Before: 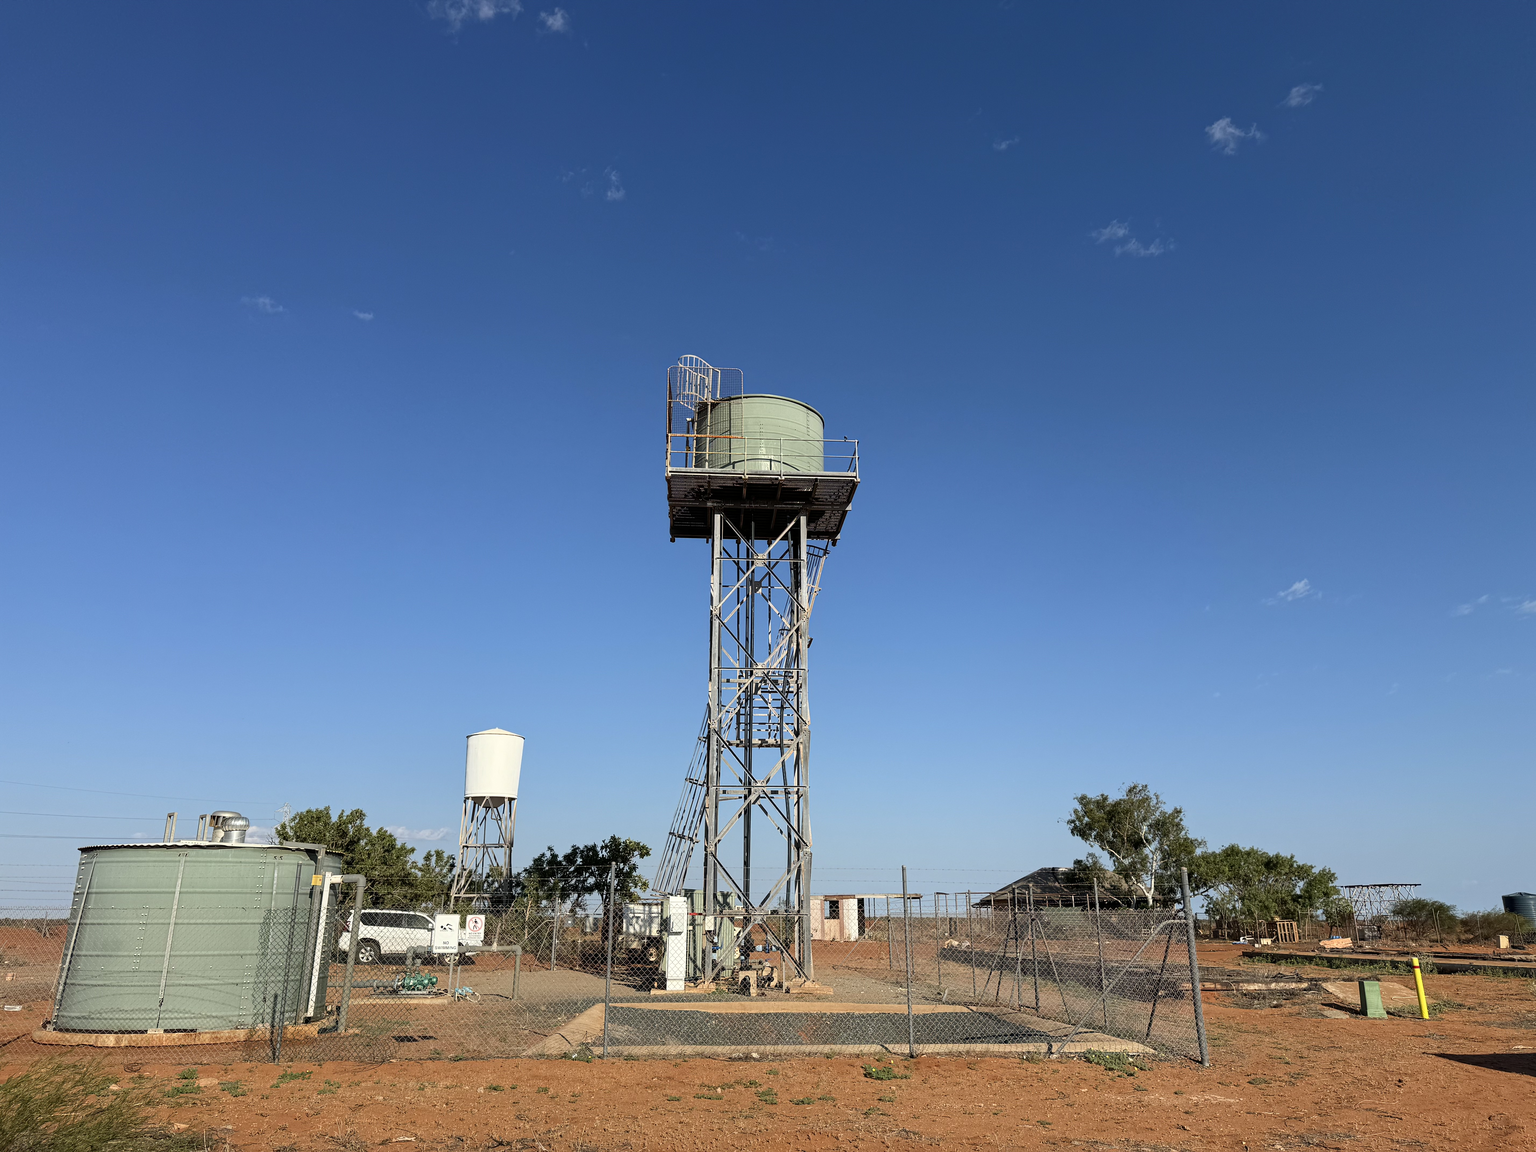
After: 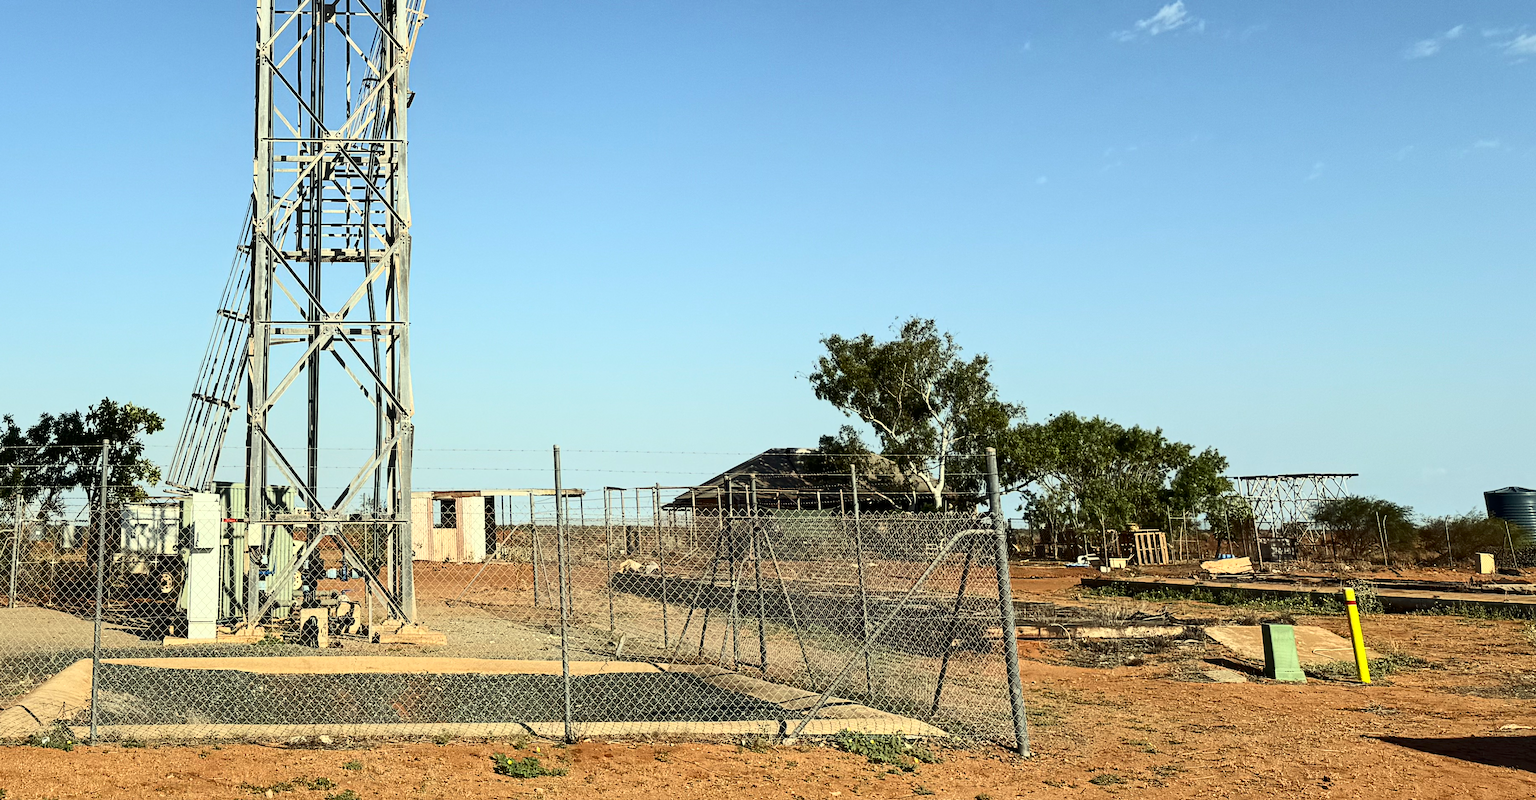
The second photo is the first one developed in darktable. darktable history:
crop and rotate: left 35.509%, top 50.238%, bottom 4.934%
contrast brightness saturation: contrast 0.39, brightness 0.1
color correction: highlights a* -5.94, highlights b* 11.19
